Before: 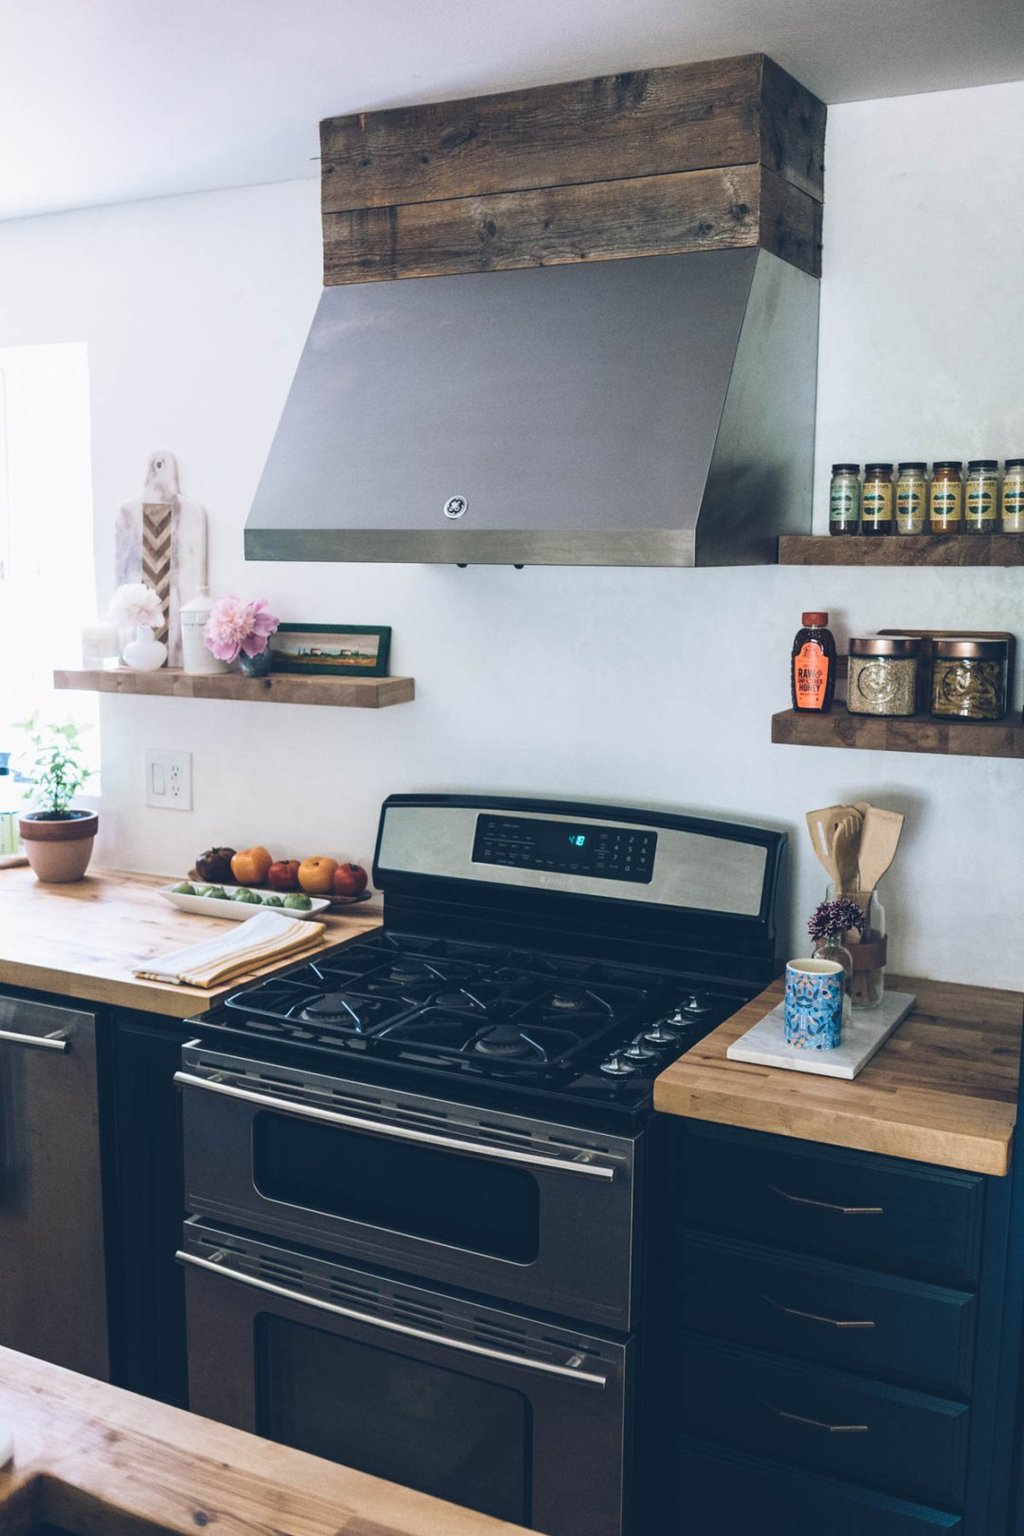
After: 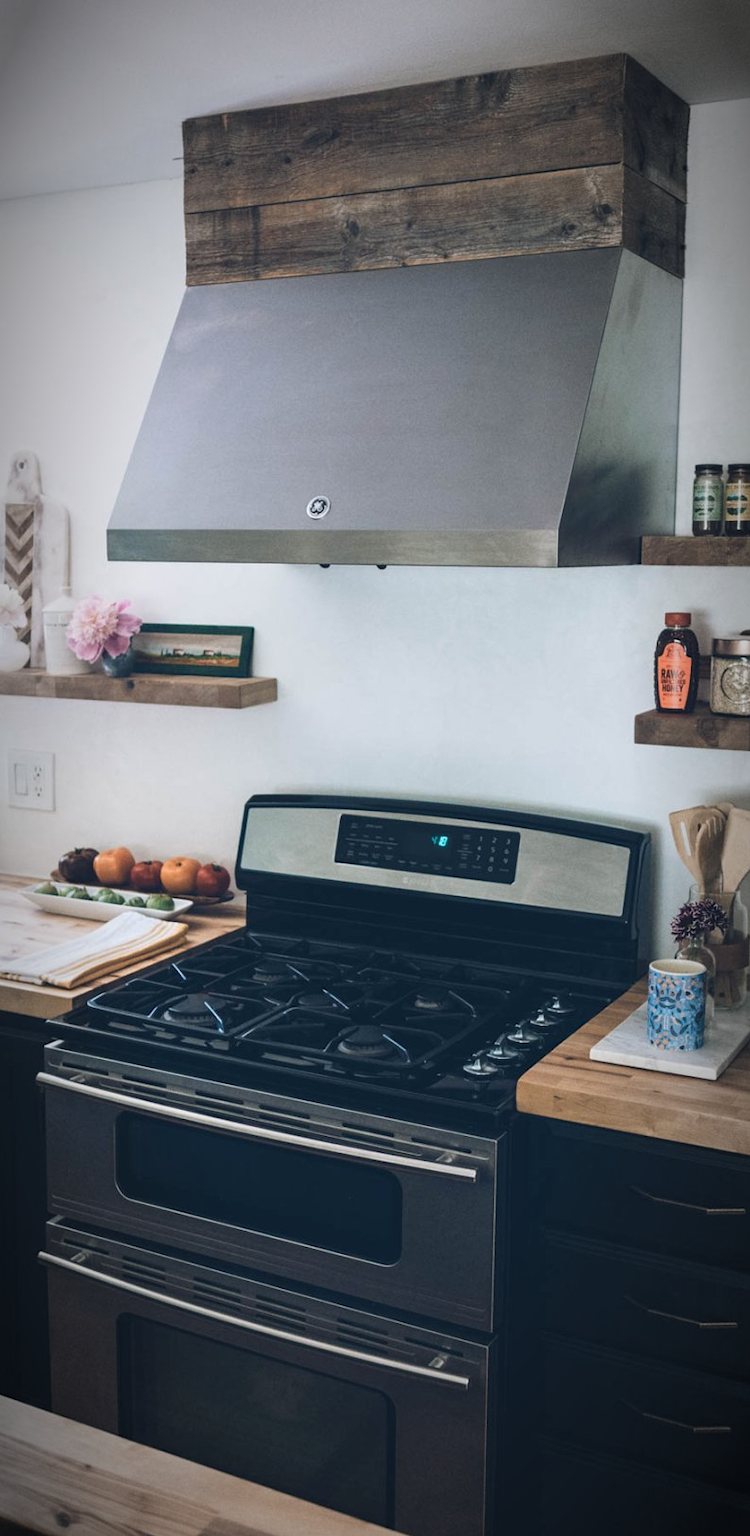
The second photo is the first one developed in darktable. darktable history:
color zones: curves: ch1 [(0, 0.455) (0.063, 0.455) (0.286, 0.495) (0.429, 0.5) (0.571, 0.5) (0.714, 0.5) (0.857, 0.5) (1, 0.455)]; ch2 [(0, 0.532) (0.063, 0.521) (0.233, 0.447) (0.429, 0.489) (0.571, 0.5) (0.714, 0.5) (0.857, 0.5) (1, 0.532)]
vignetting: fall-off start 67.5%, fall-off radius 67.23%, brightness -0.813, automatic ratio true
crop: left 13.443%, right 13.31%
